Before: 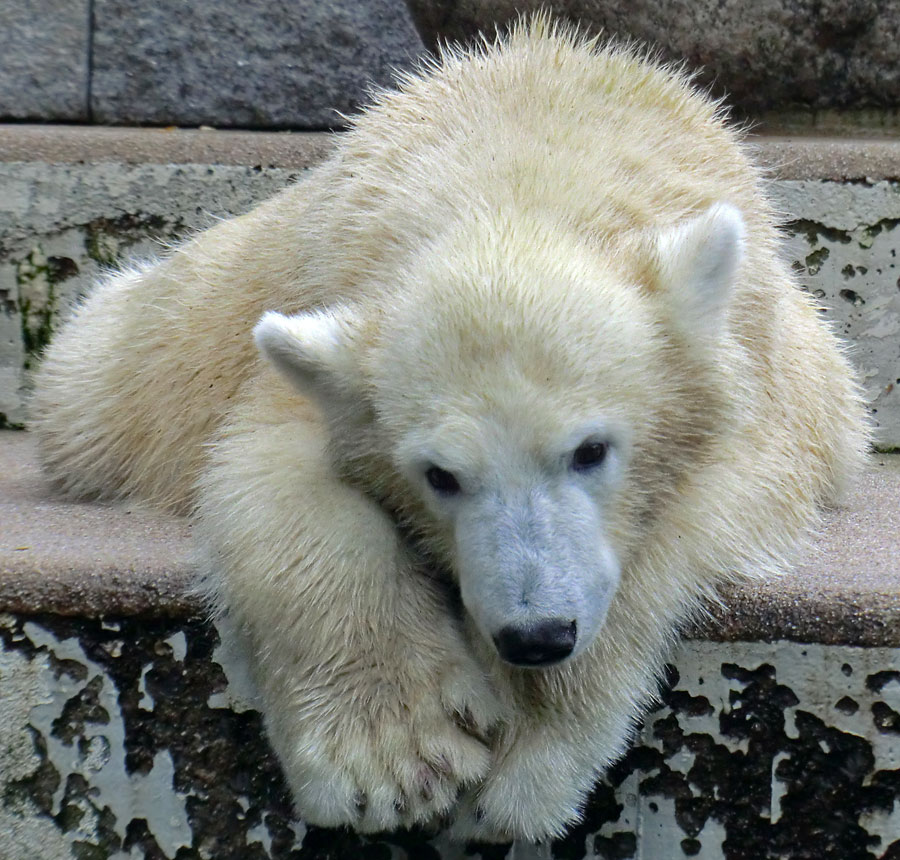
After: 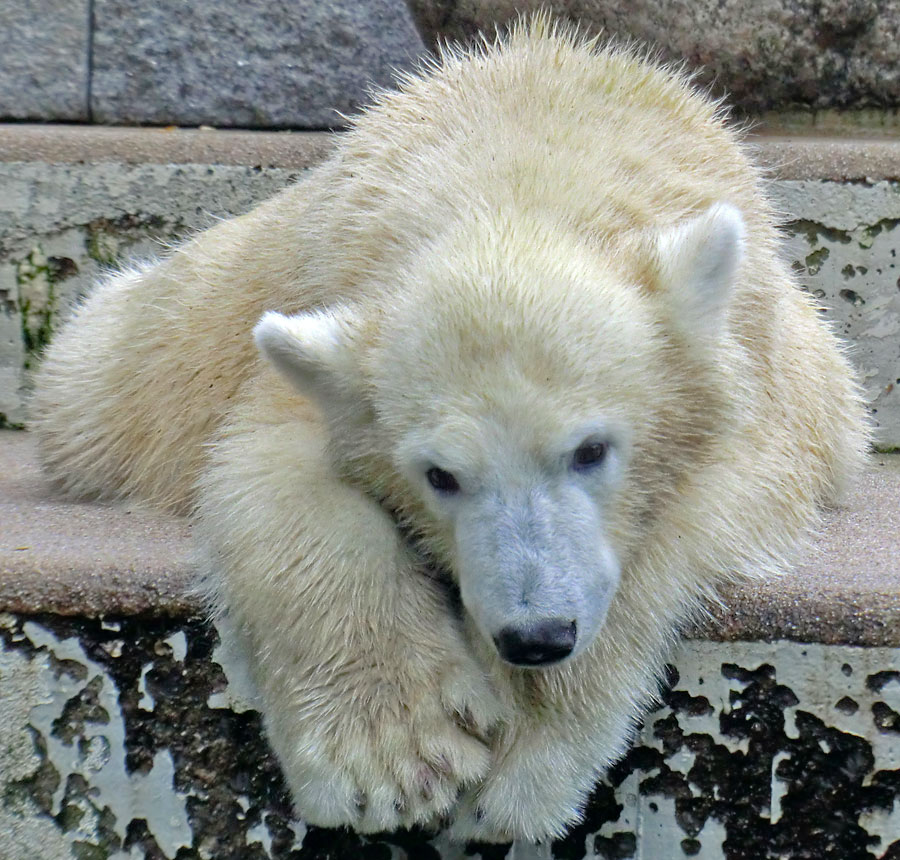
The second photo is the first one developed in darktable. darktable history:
tone equalizer: -7 EV 0.154 EV, -6 EV 0.598 EV, -5 EV 1.17 EV, -4 EV 1.3 EV, -3 EV 1.13 EV, -2 EV 0.6 EV, -1 EV 0.157 EV
